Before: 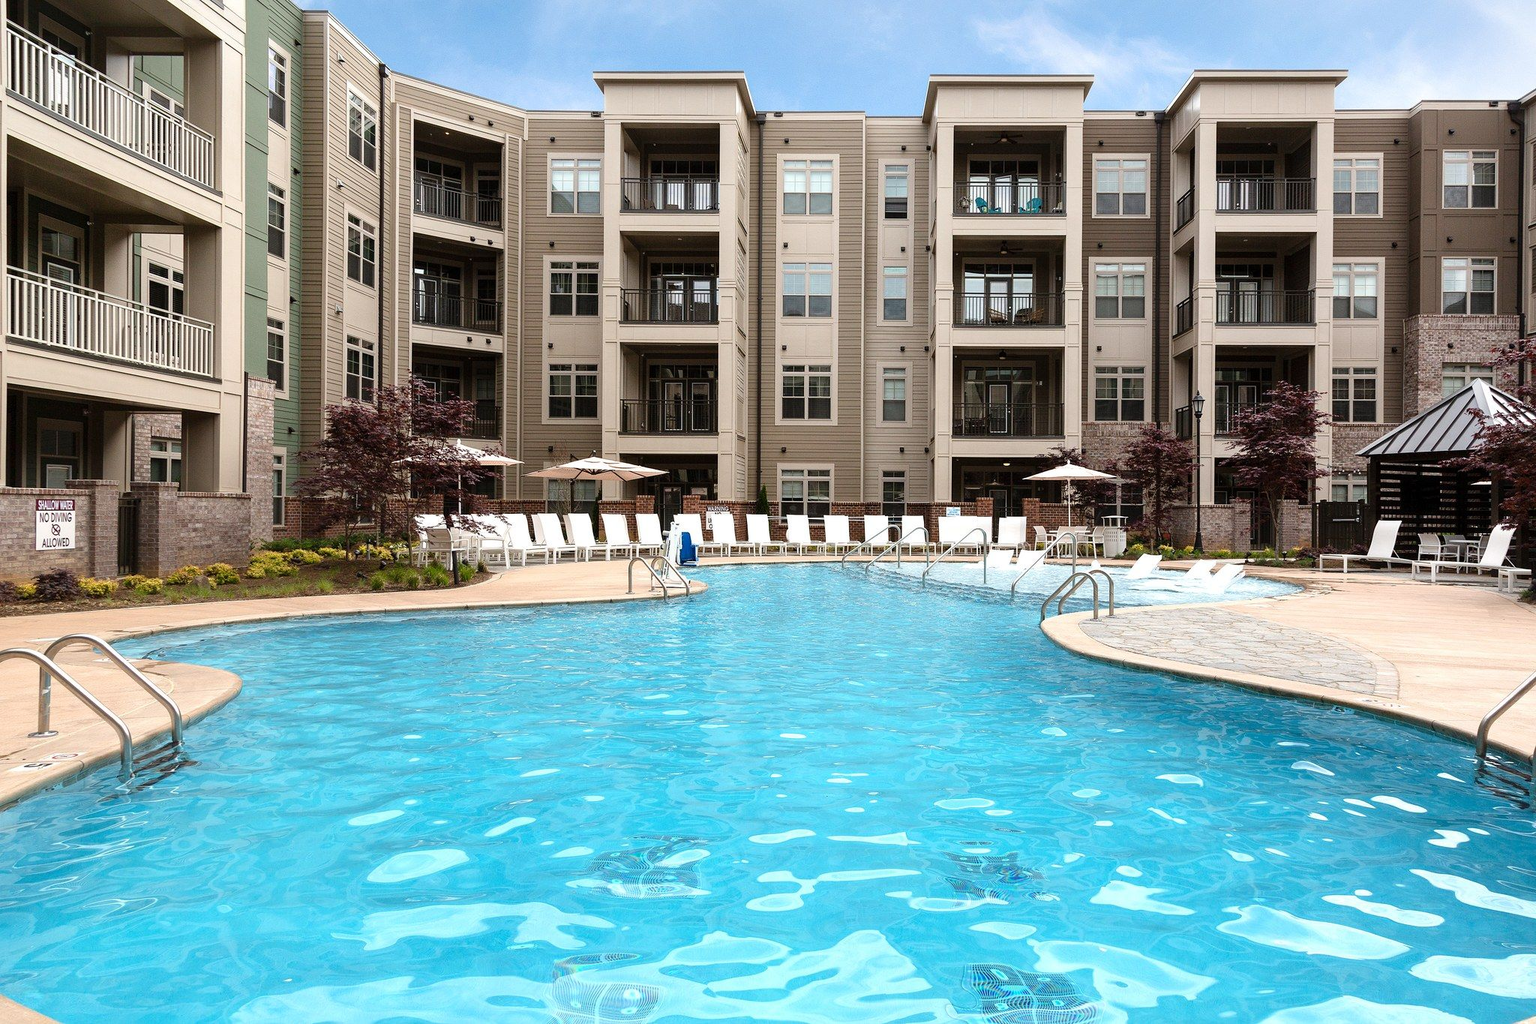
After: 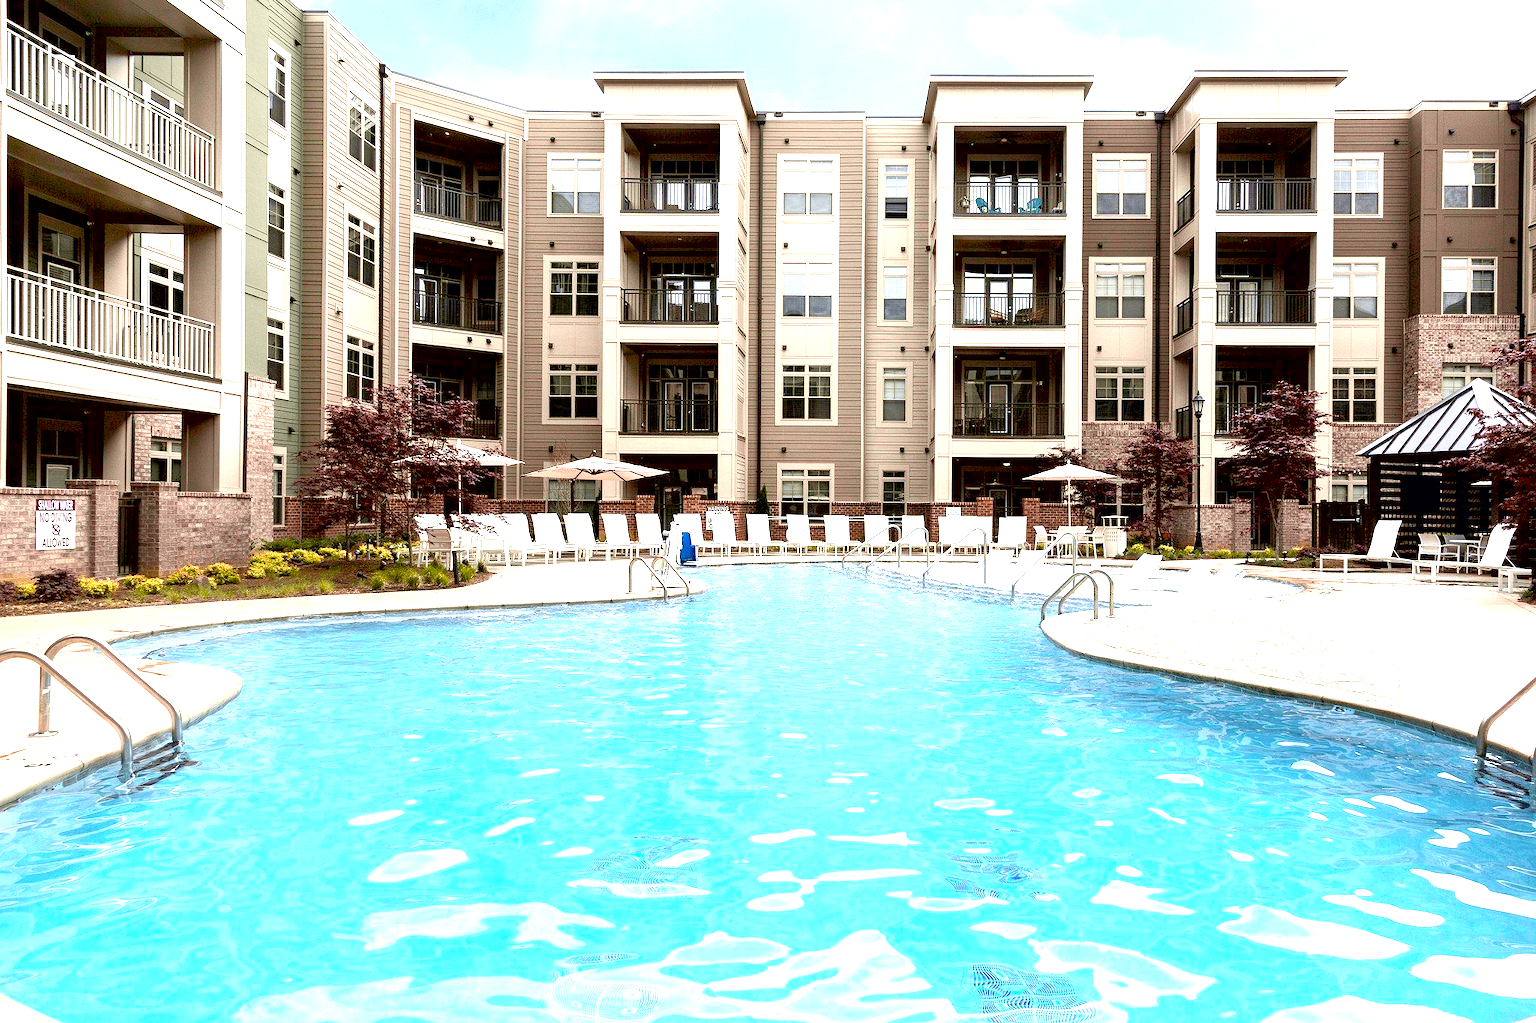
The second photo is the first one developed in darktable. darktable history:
tone curve: curves: ch0 [(0, 0) (0.15, 0.17) (0.452, 0.437) (0.611, 0.588) (0.751, 0.749) (1, 1)]; ch1 [(0, 0) (0.325, 0.327) (0.412, 0.45) (0.453, 0.484) (0.5, 0.499) (0.541, 0.55) (0.617, 0.612) (0.695, 0.697) (1, 1)]; ch2 [(0, 0) (0.386, 0.397) (0.452, 0.459) (0.505, 0.498) (0.524, 0.547) (0.574, 0.566) (0.633, 0.641) (1, 1)], color space Lab, independent channels, preserve colors none
exposure: black level correction 0.011, exposure 1.088 EV, compensate exposure bias true, compensate highlight preservation false
